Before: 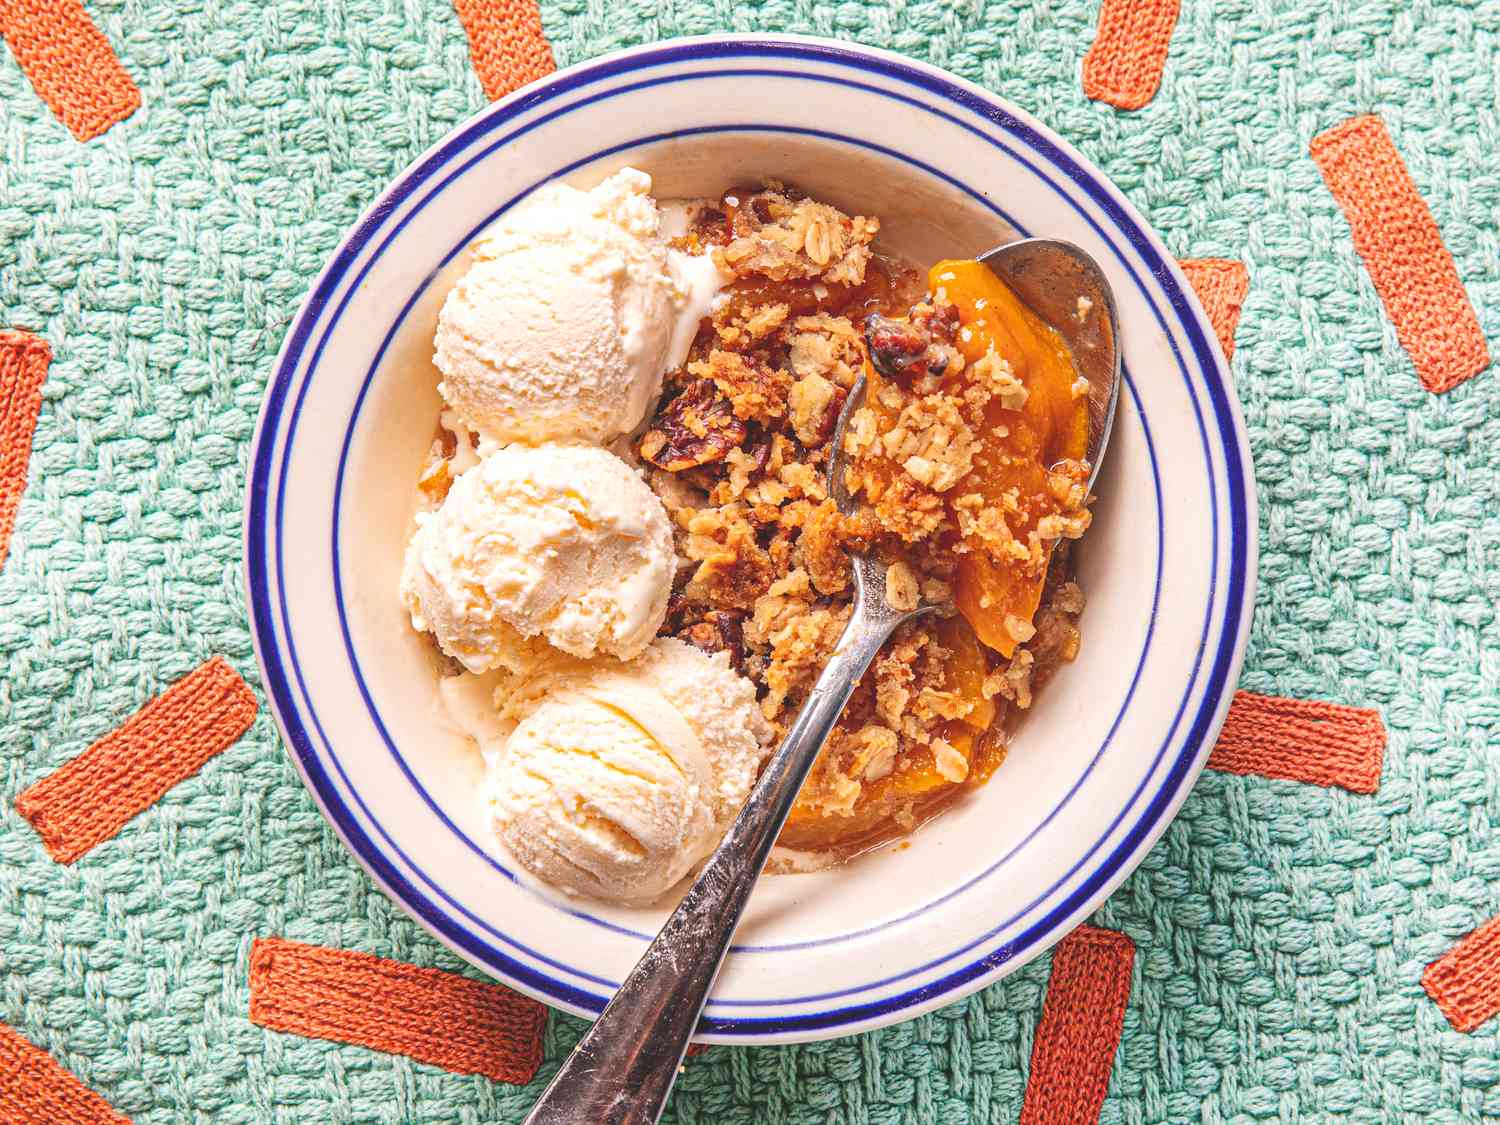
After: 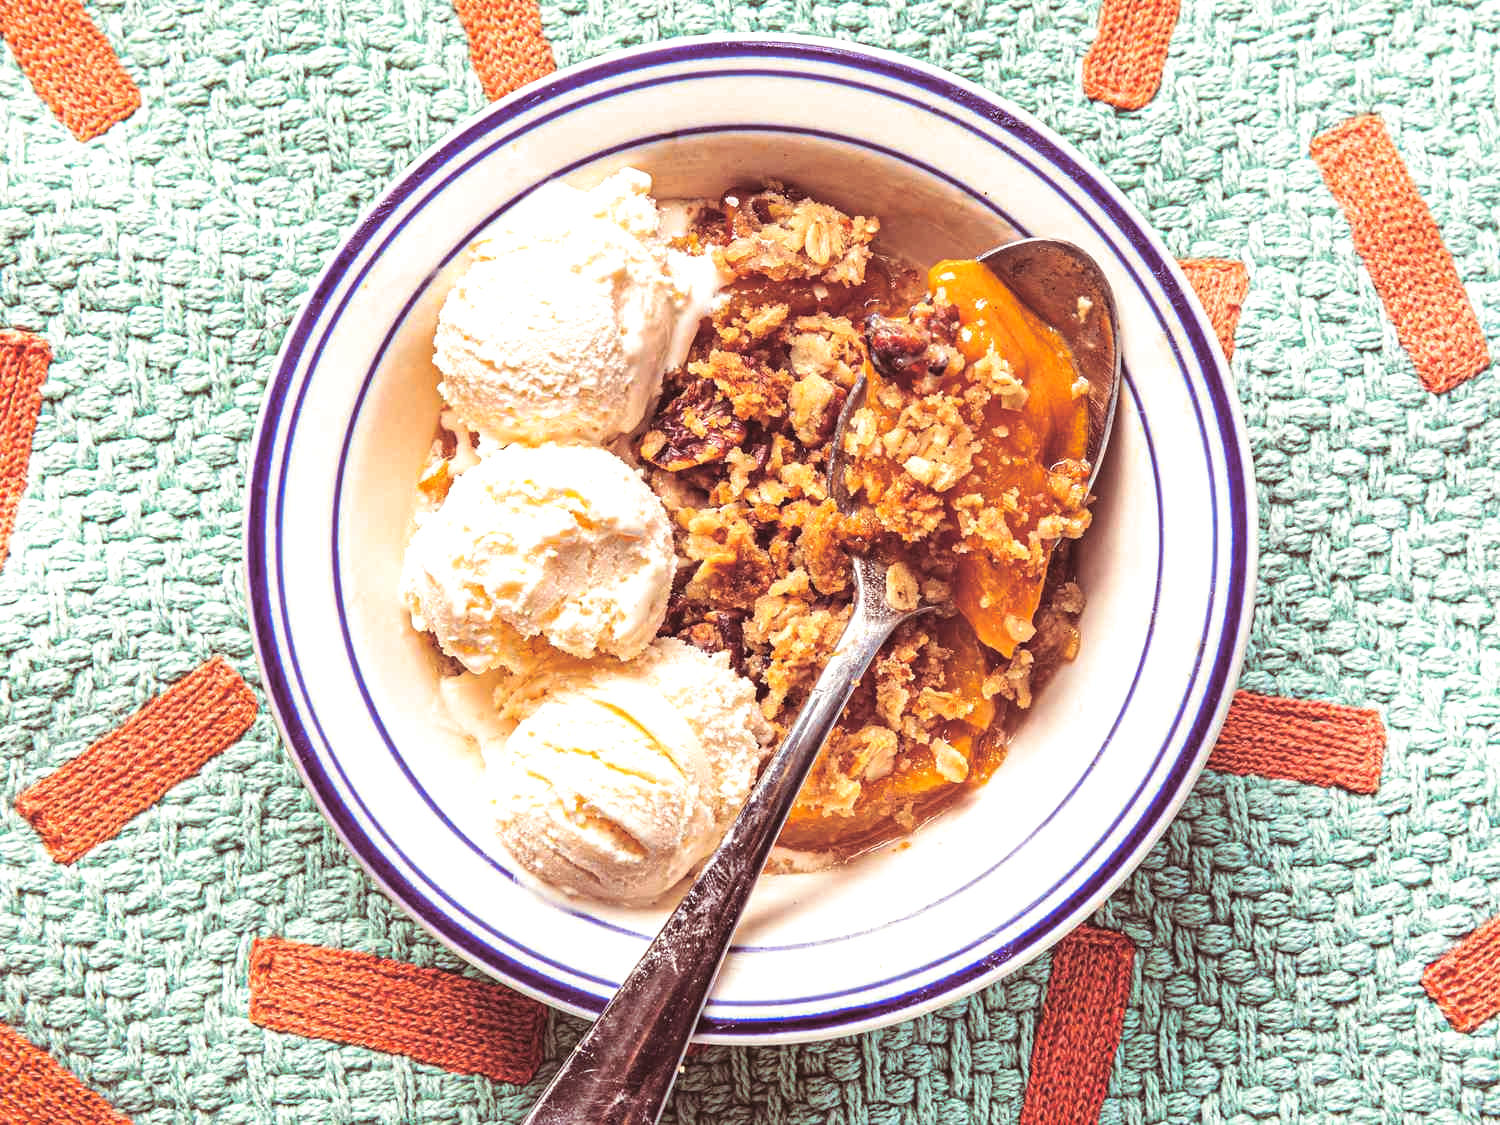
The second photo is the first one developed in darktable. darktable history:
split-toning: on, module defaults
tone equalizer: -8 EV -0.417 EV, -7 EV -0.389 EV, -6 EV -0.333 EV, -5 EV -0.222 EV, -3 EV 0.222 EV, -2 EV 0.333 EV, -1 EV 0.389 EV, +0 EV 0.417 EV, edges refinement/feathering 500, mask exposure compensation -1.57 EV, preserve details no
